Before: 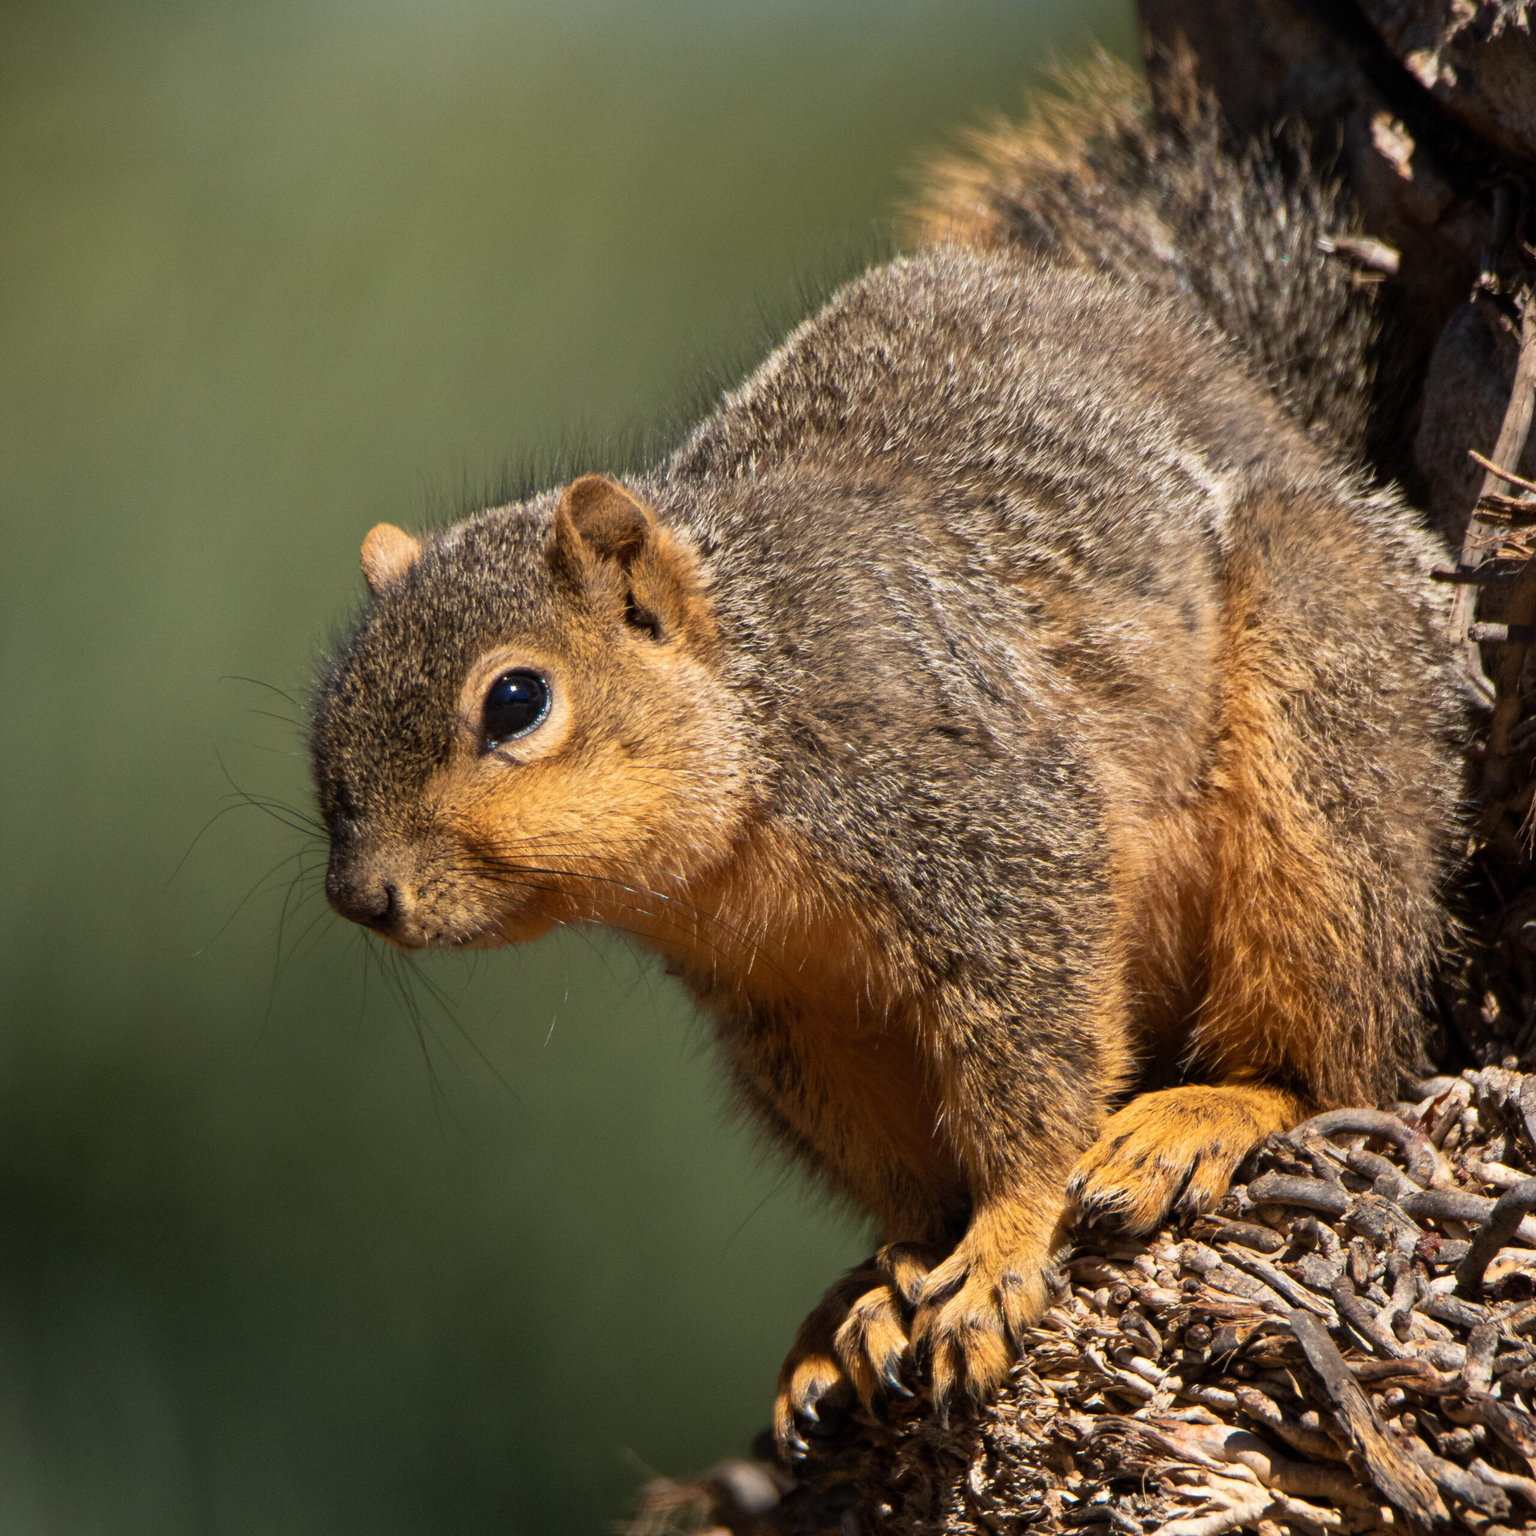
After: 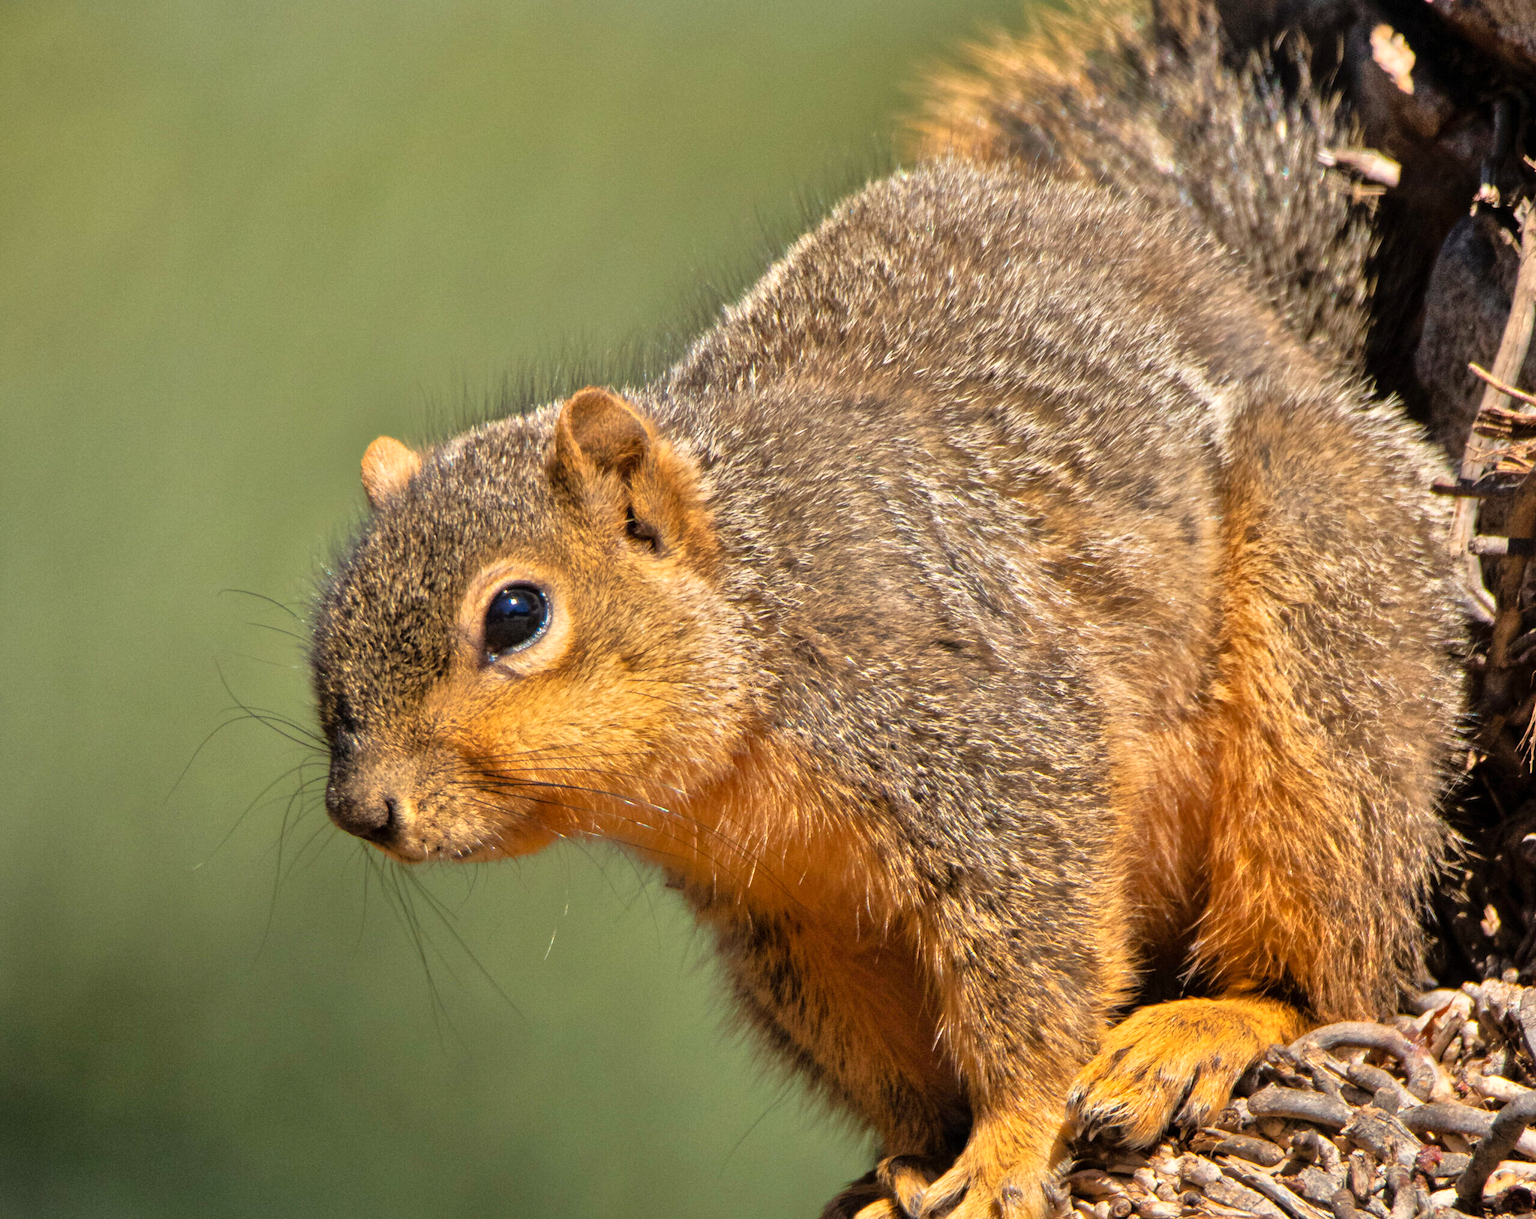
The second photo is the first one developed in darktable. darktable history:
tone equalizer: -7 EV 0.15 EV, -6 EV 0.6 EV, -5 EV 1.15 EV, -4 EV 1.33 EV, -3 EV 1.15 EV, -2 EV 0.6 EV, -1 EV 0.15 EV, mask exposure compensation -0.5 EV
color correction: highlights a* 0.816, highlights b* 2.78, saturation 1.1
shadows and highlights: low approximation 0.01, soften with gaussian
crop and rotate: top 5.667%, bottom 14.937%
